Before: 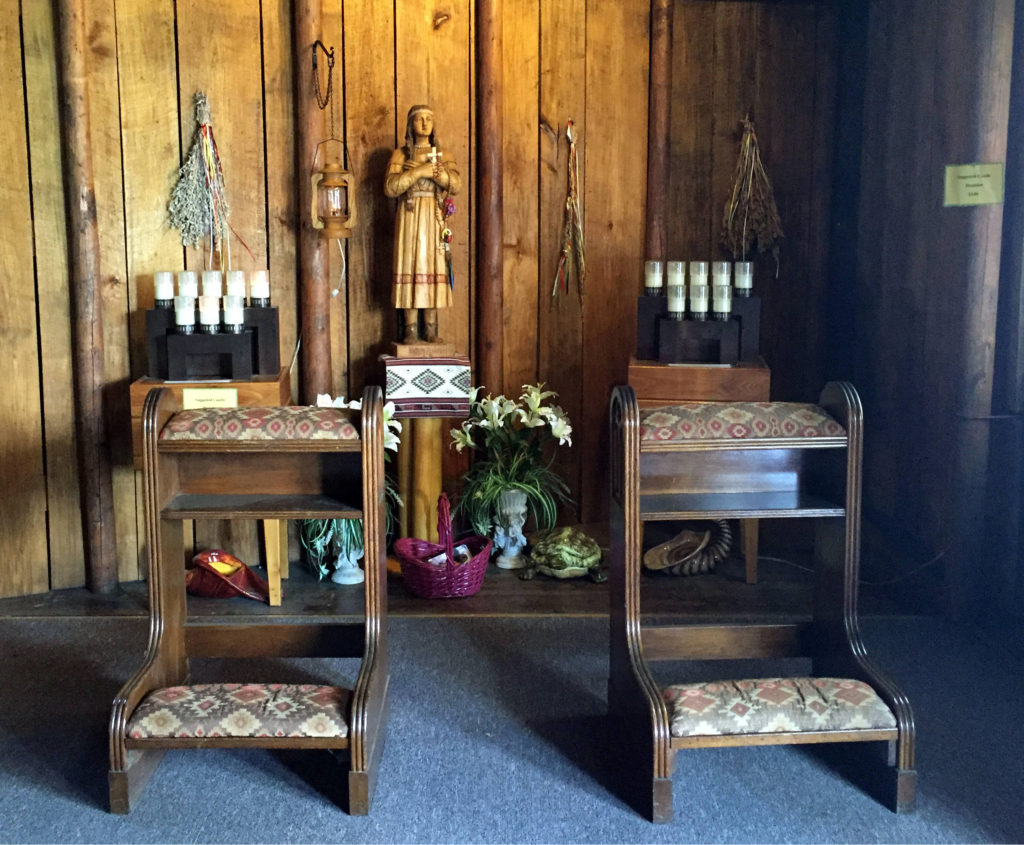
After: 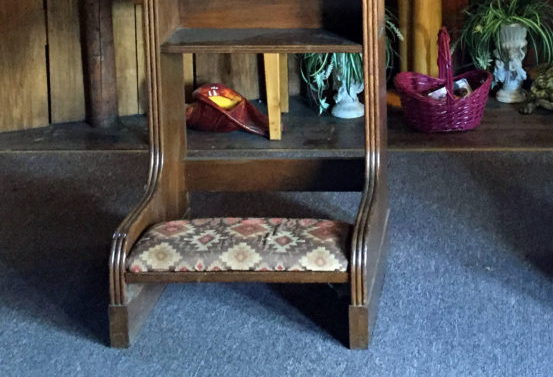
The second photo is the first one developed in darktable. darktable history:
crop and rotate: top 55.209%, right 45.917%, bottom 0.137%
